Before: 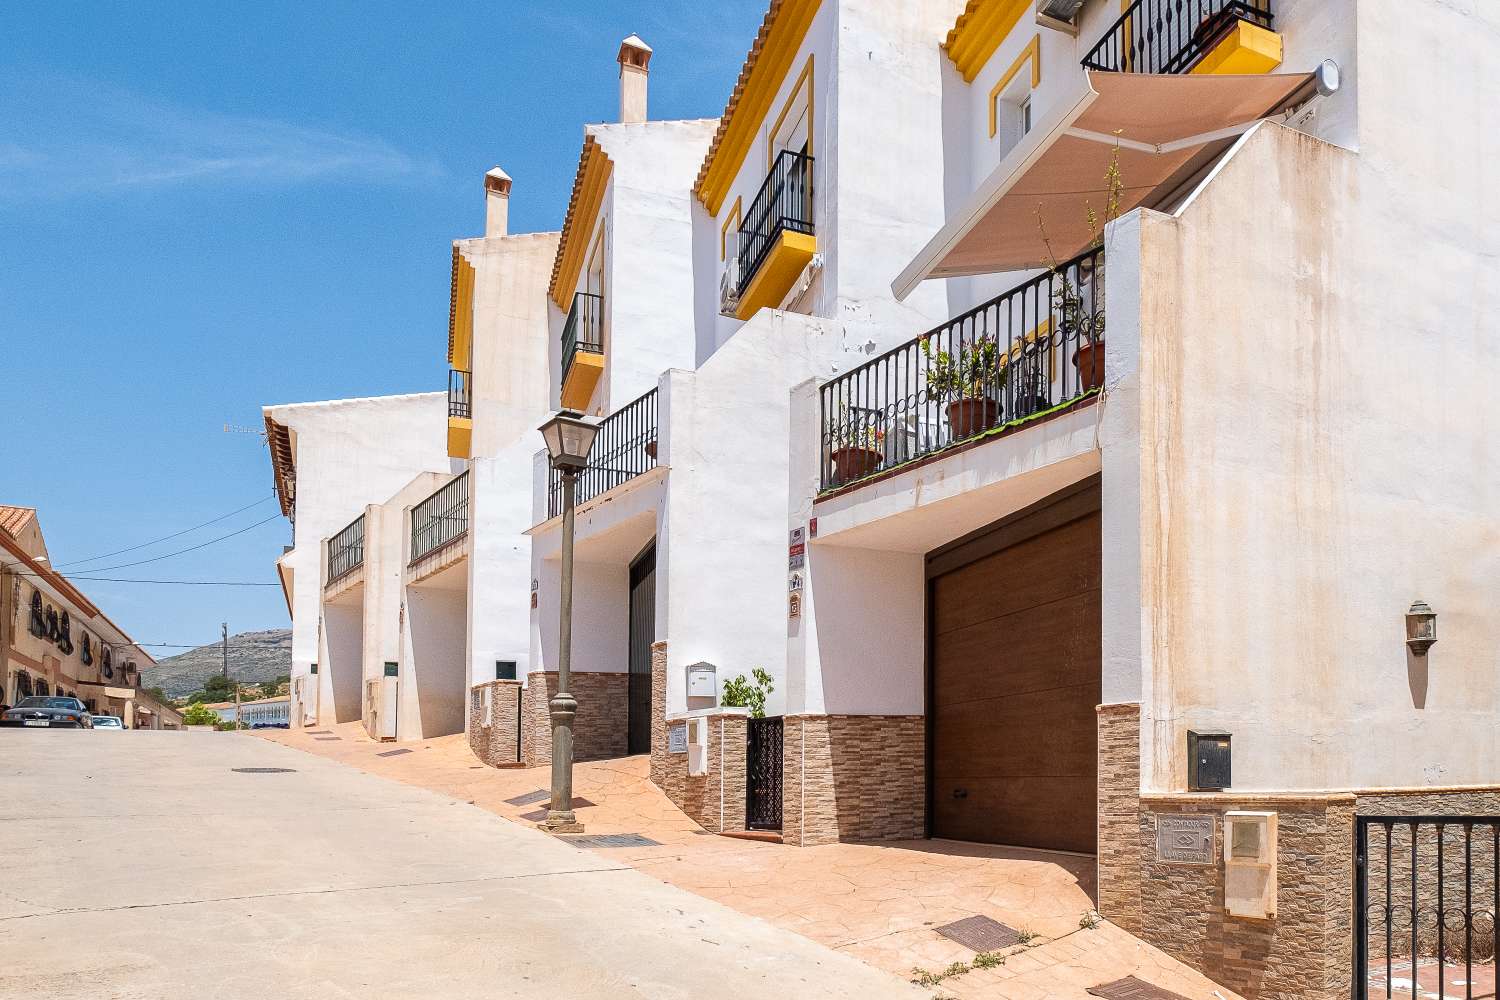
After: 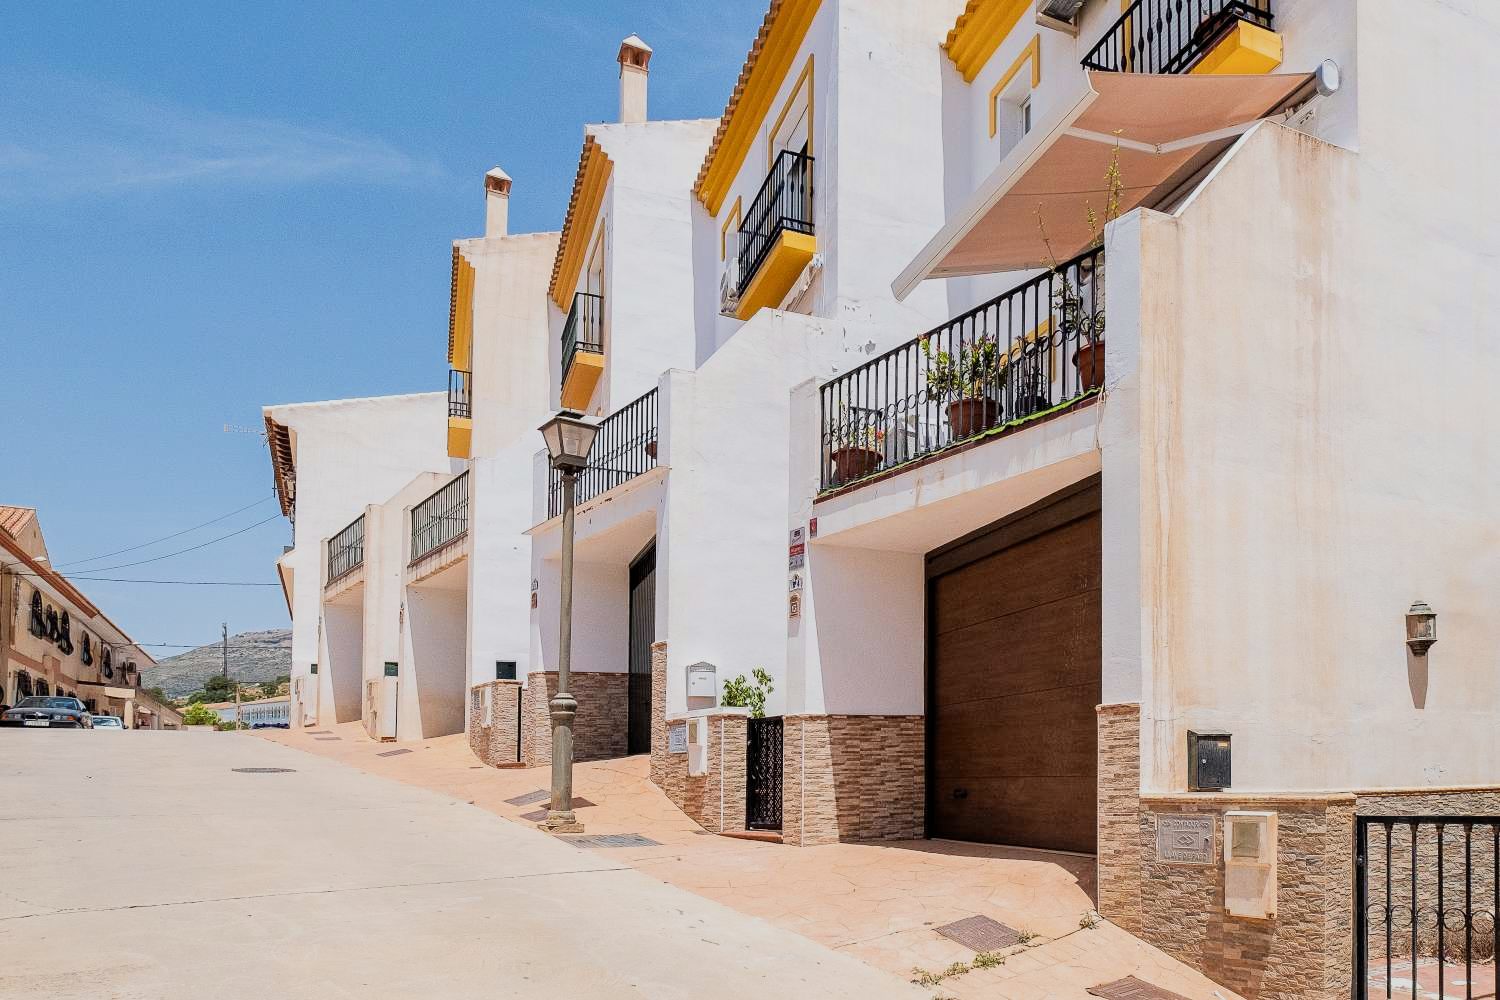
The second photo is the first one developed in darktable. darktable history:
filmic rgb: black relative exposure -7.65 EV, white relative exposure 4.56 EV, hardness 3.61, contrast 1.05
exposure: exposure 0.207 EV, compensate highlight preservation false
